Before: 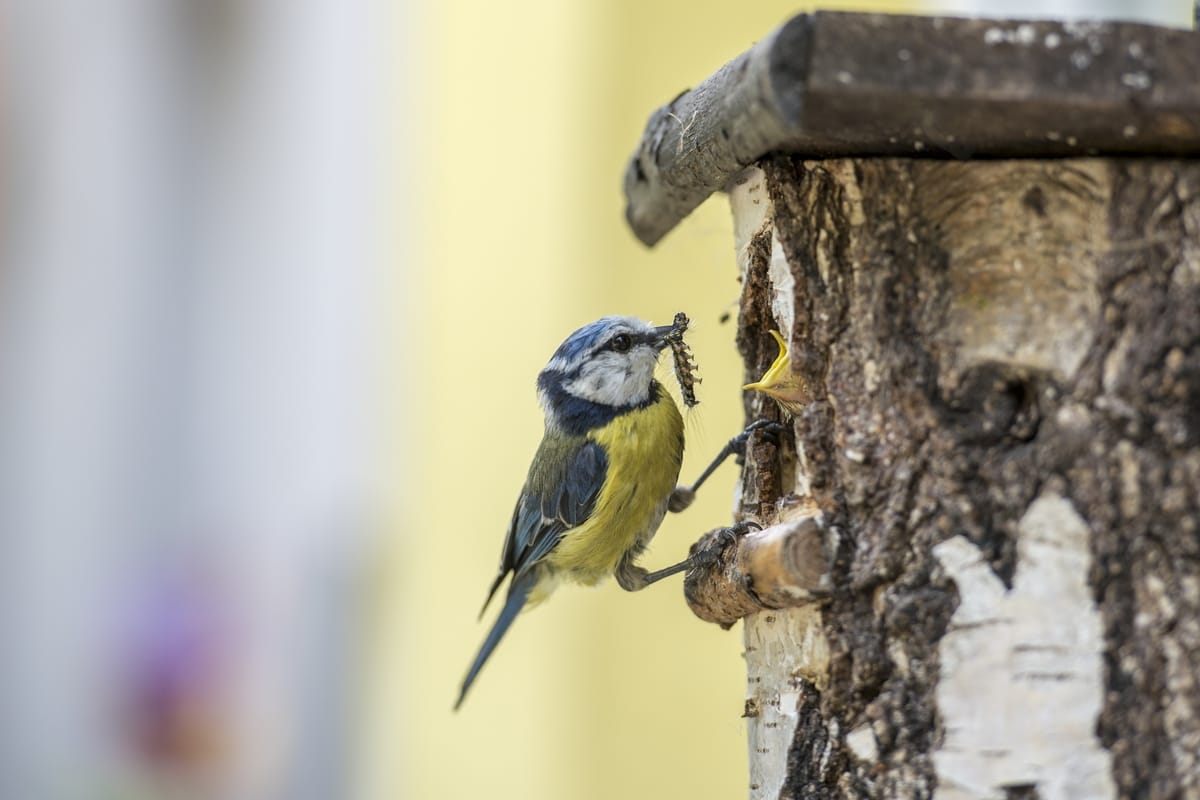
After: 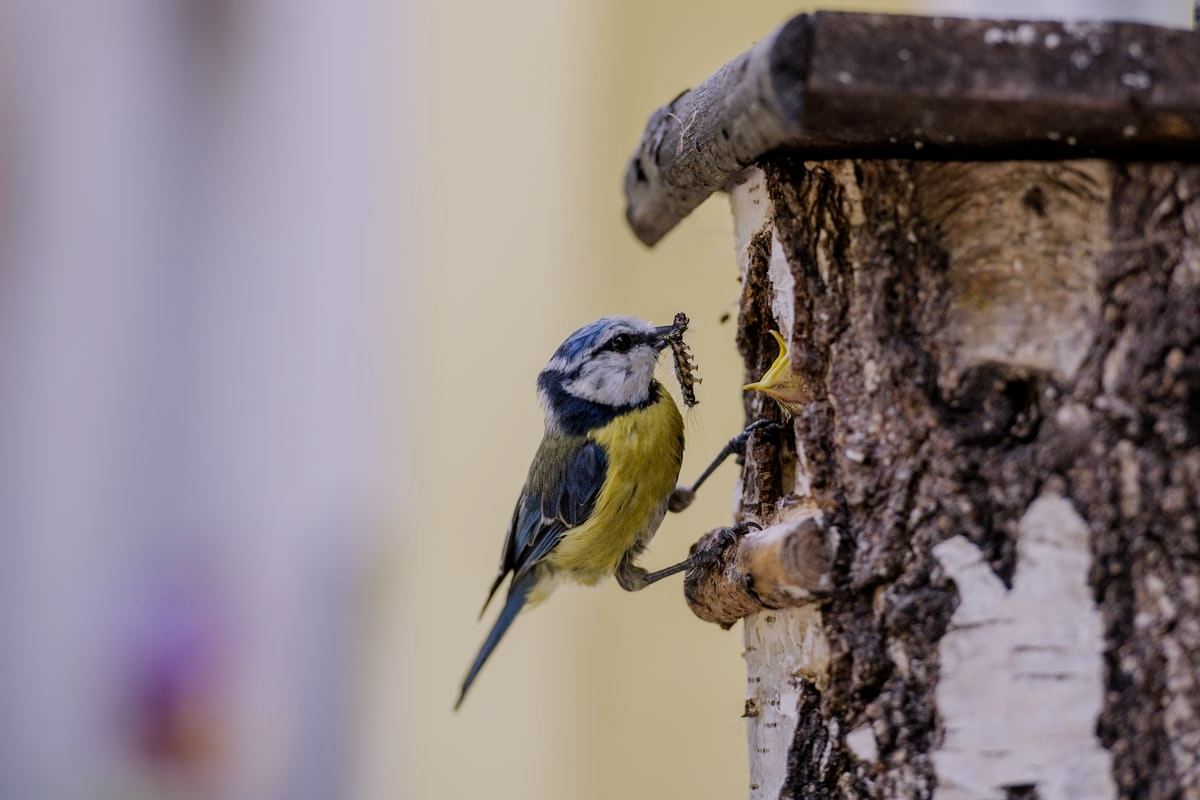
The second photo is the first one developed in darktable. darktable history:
white balance: red 1.066, blue 1.119
filmic rgb: middle gray luminance 29%, black relative exposure -10.3 EV, white relative exposure 5.5 EV, threshold 6 EV, target black luminance 0%, hardness 3.95, latitude 2.04%, contrast 1.132, highlights saturation mix 5%, shadows ↔ highlights balance 15.11%, add noise in highlights 0, preserve chrominance no, color science v3 (2019), use custom middle-gray values true, iterations of high-quality reconstruction 0, contrast in highlights soft, enable highlight reconstruction true
color balance rgb: global vibrance -1%, saturation formula JzAzBz (2021)
